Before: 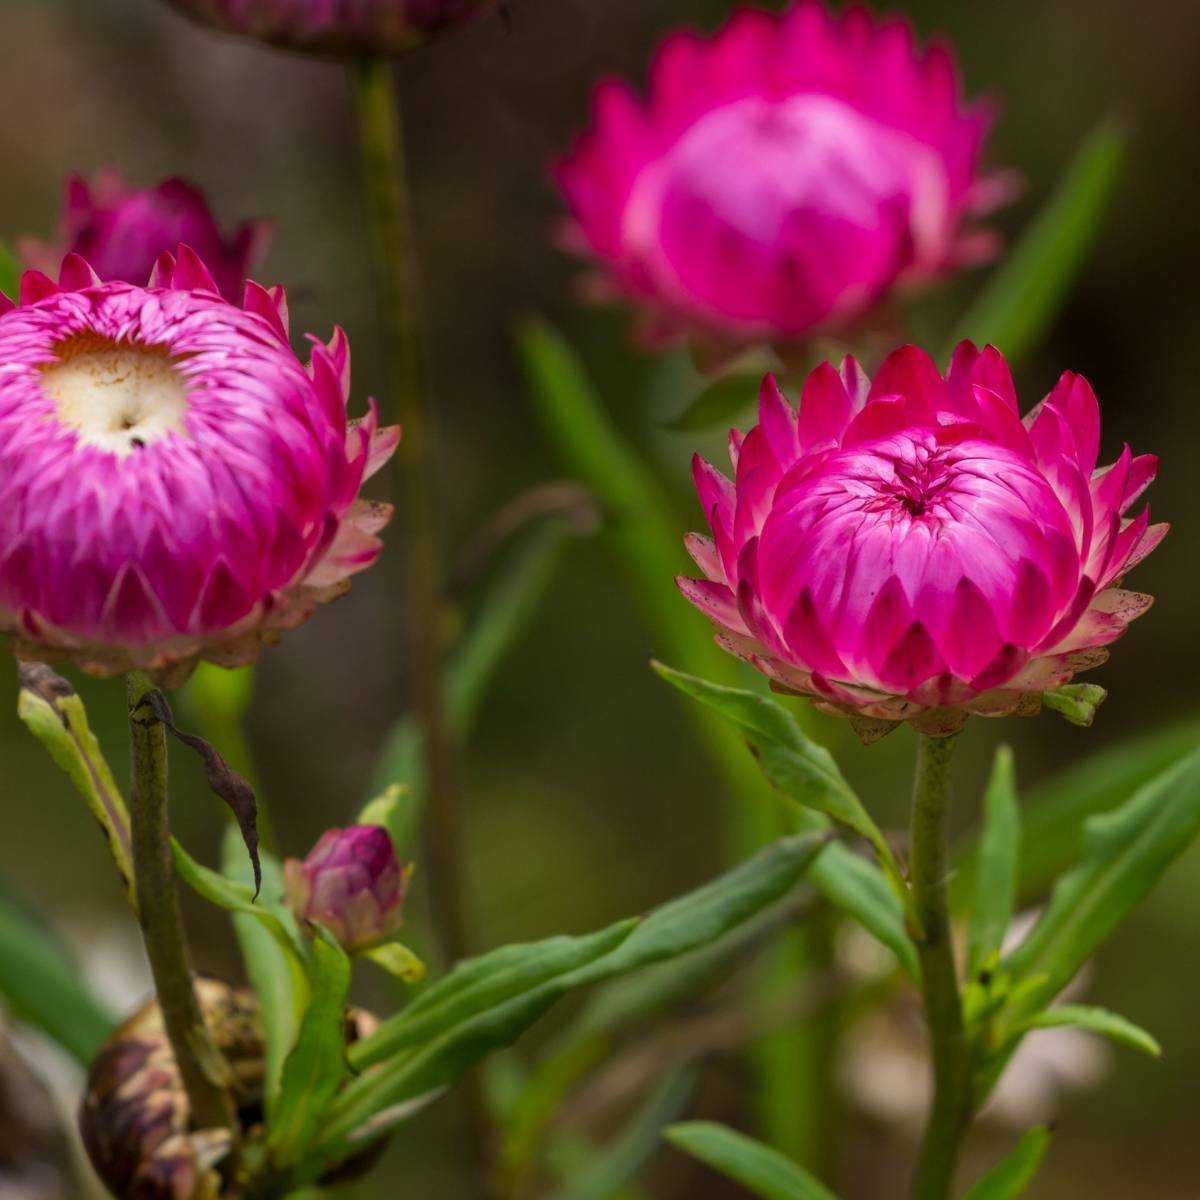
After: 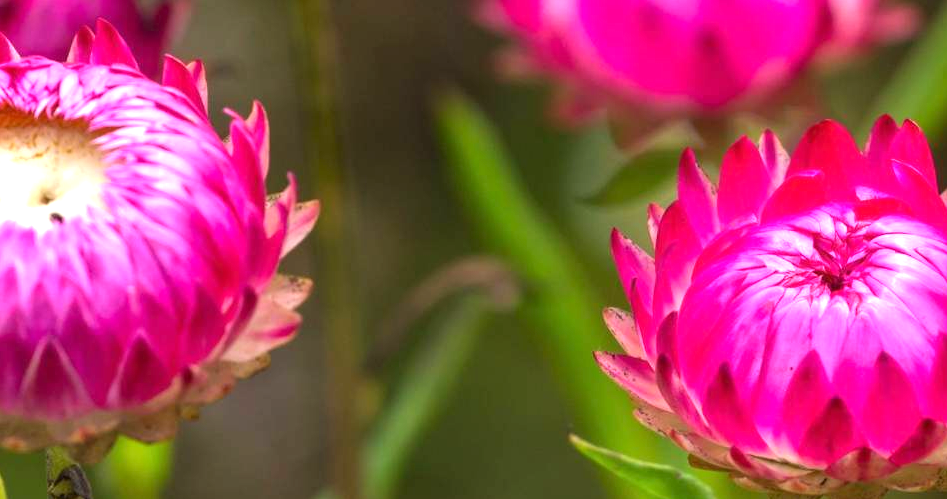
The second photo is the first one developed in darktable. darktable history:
crop: left 6.798%, top 18.793%, right 14.26%, bottom 39.601%
exposure: exposure 1.147 EV, compensate exposure bias true, compensate highlight preservation false
